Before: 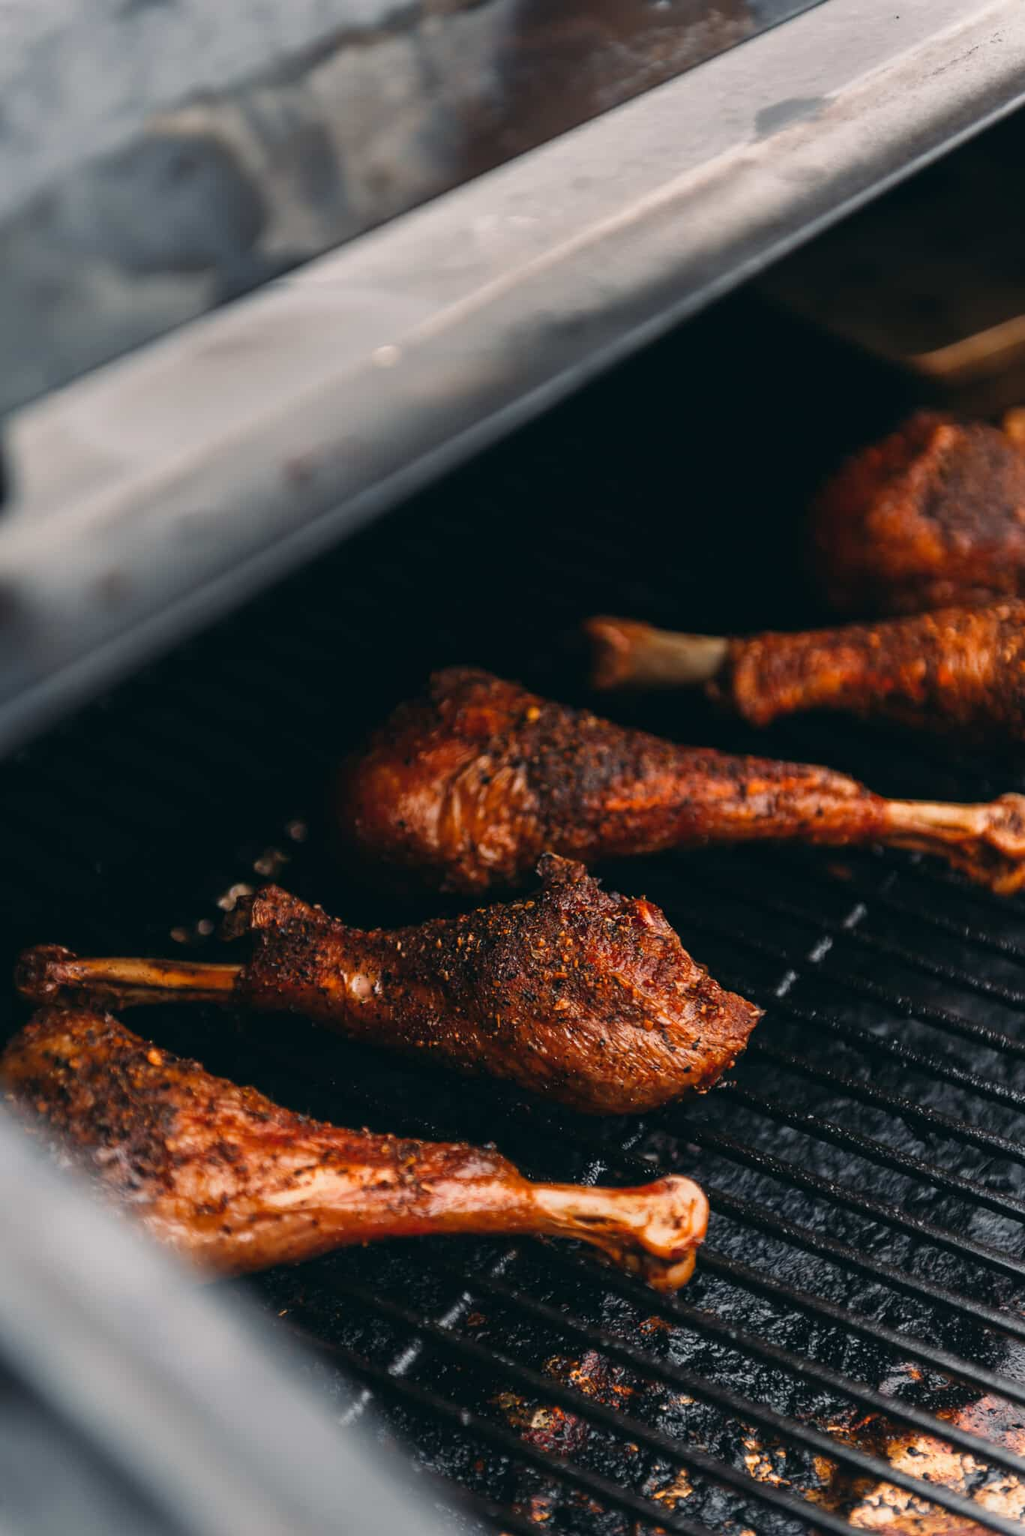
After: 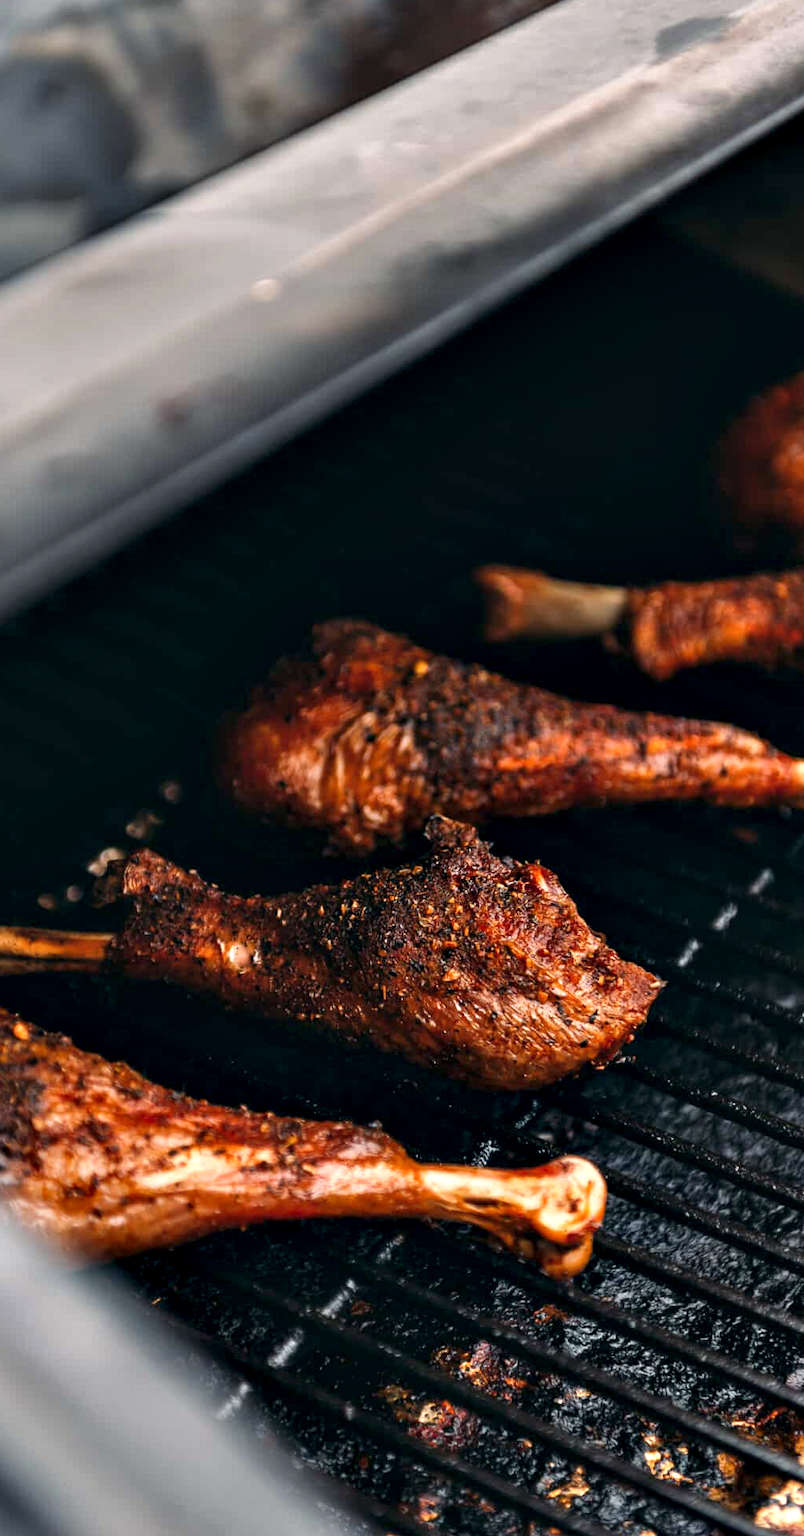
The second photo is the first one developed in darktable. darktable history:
crop and rotate: left 13.19%, top 5.329%, right 12.524%
contrast equalizer: y [[0.6 ×6], [0.55 ×6], [0 ×6], [0 ×6], [0 ×6]], mix 0.75
